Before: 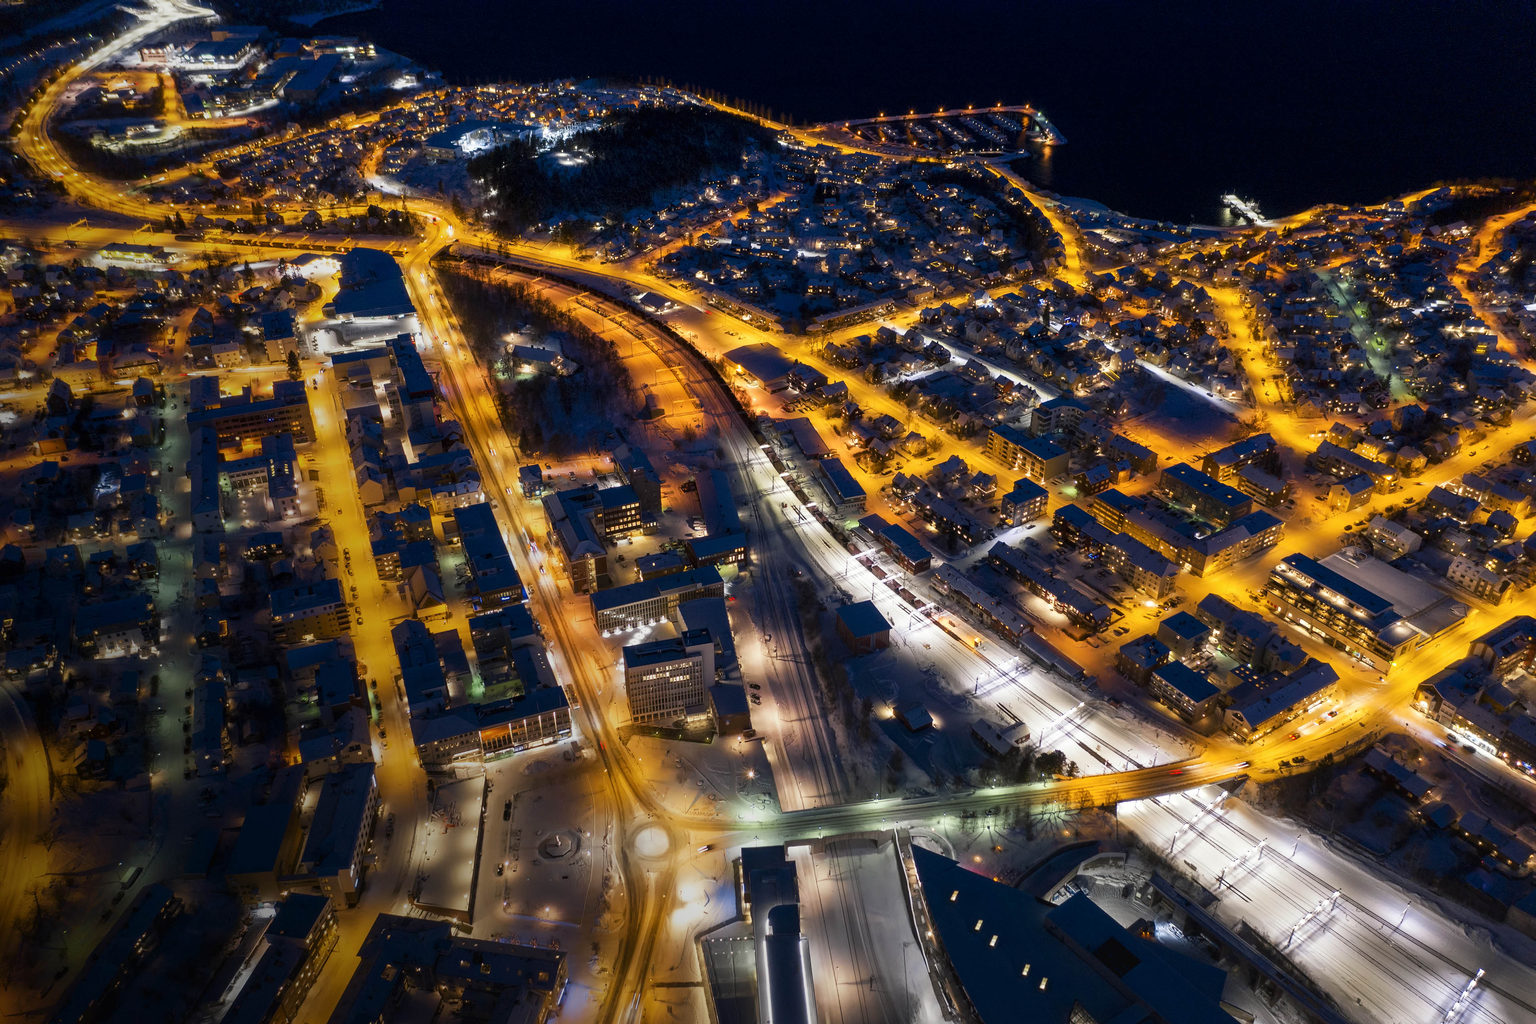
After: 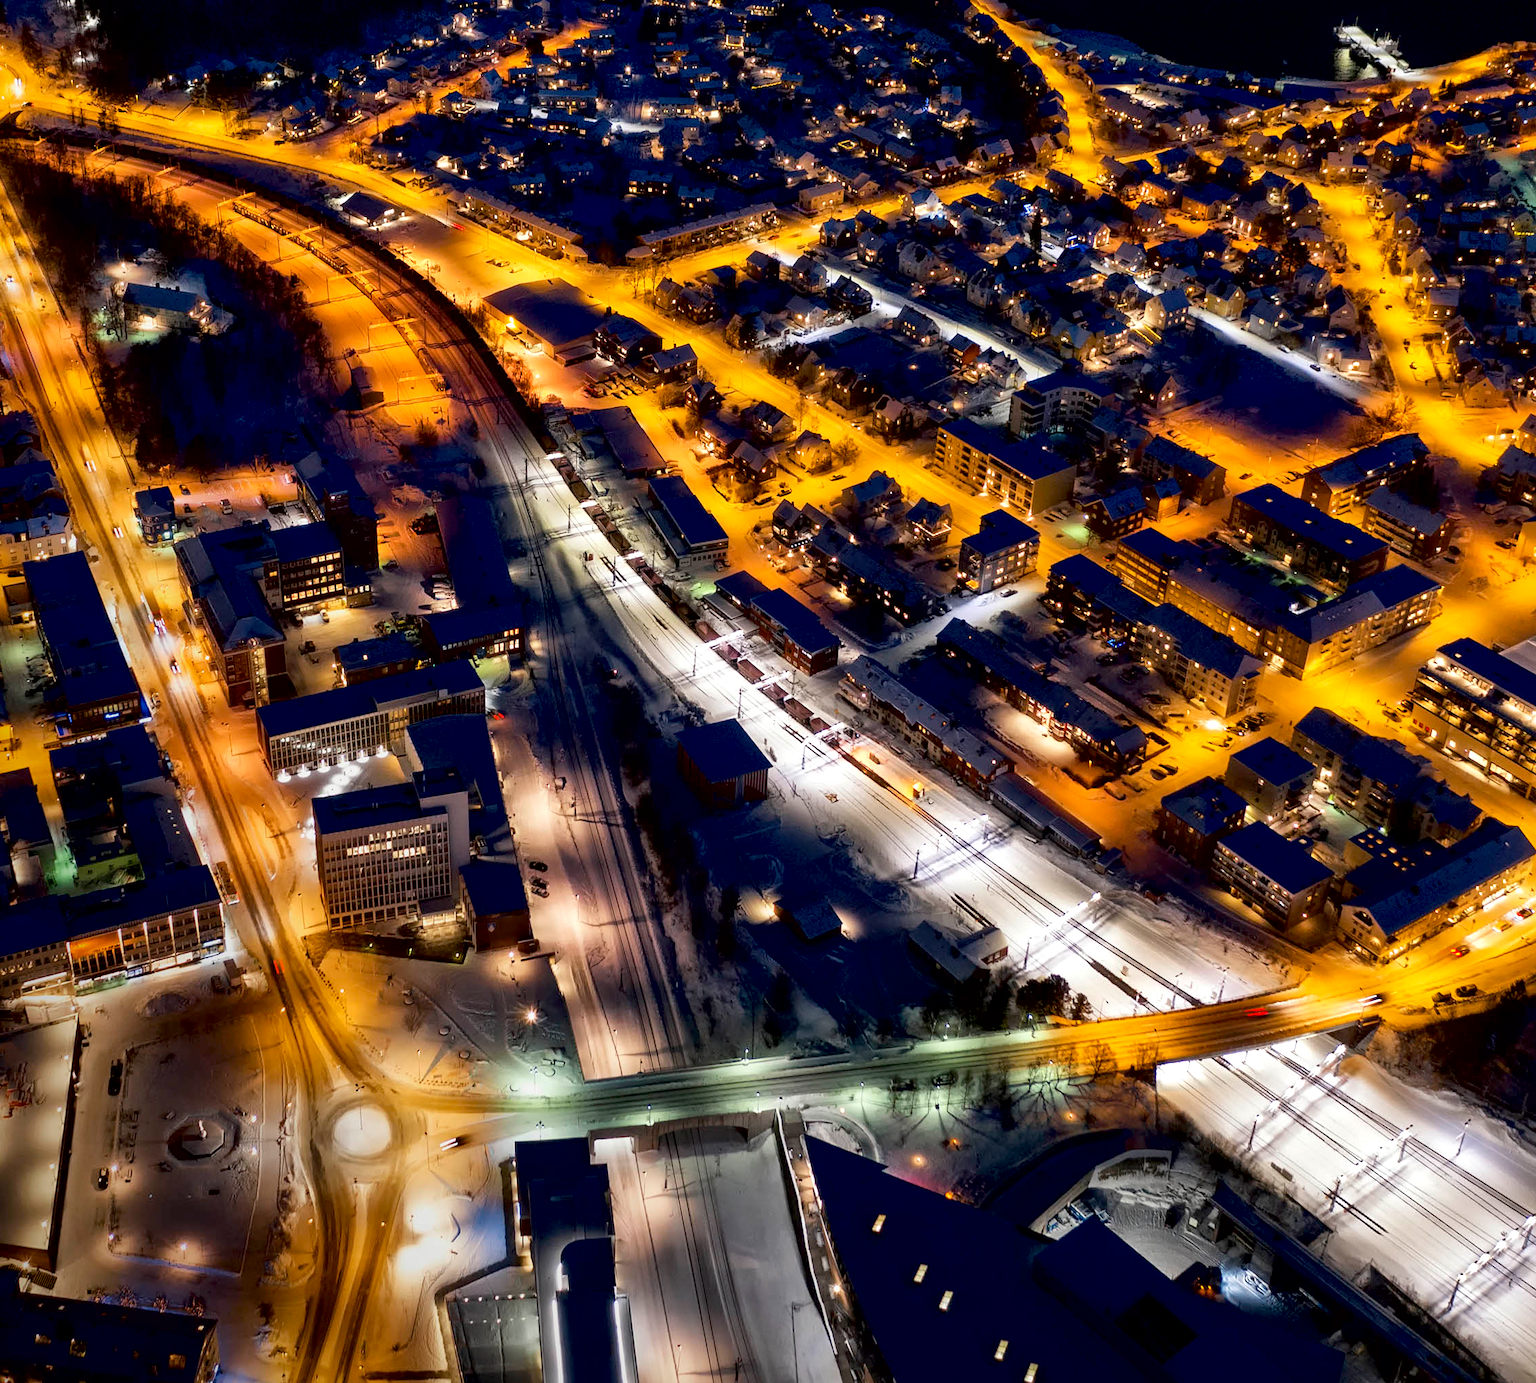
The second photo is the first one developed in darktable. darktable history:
local contrast: mode bilateral grid, contrast 25, coarseness 61, detail 152%, midtone range 0.2
crop and rotate: left 28.661%, top 17.554%, right 12.786%, bottom 3.325%
exposure: black level correction 0.009, compensate exposure bias true, compensate highlight preservation false
